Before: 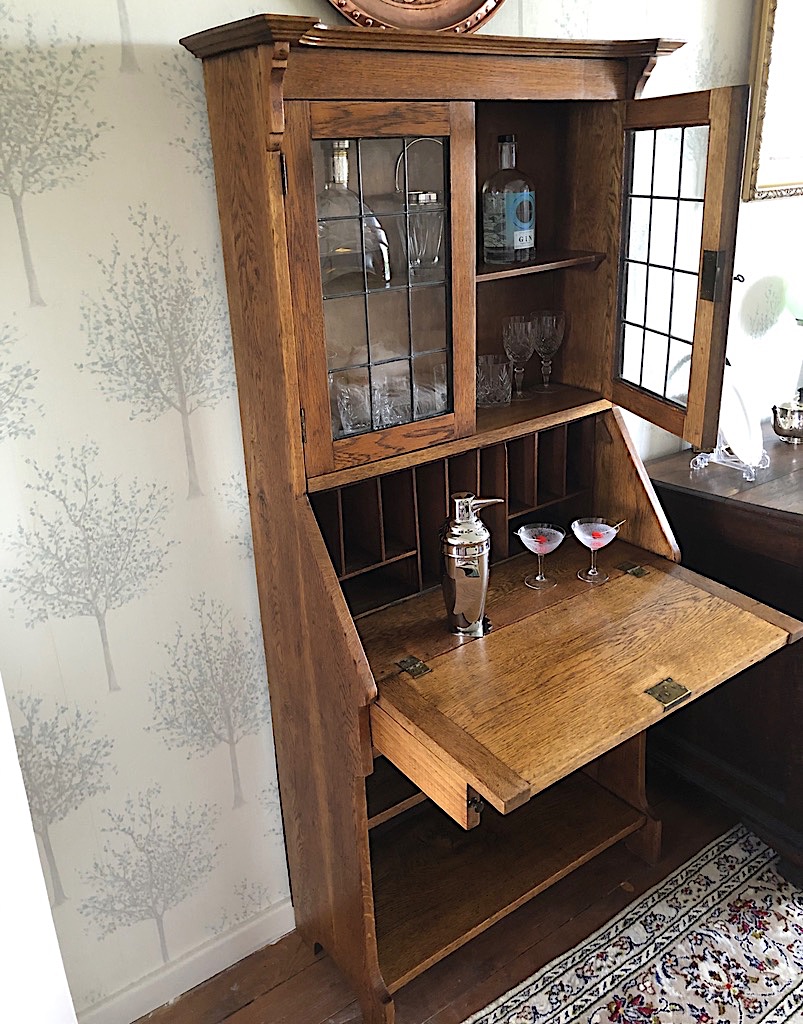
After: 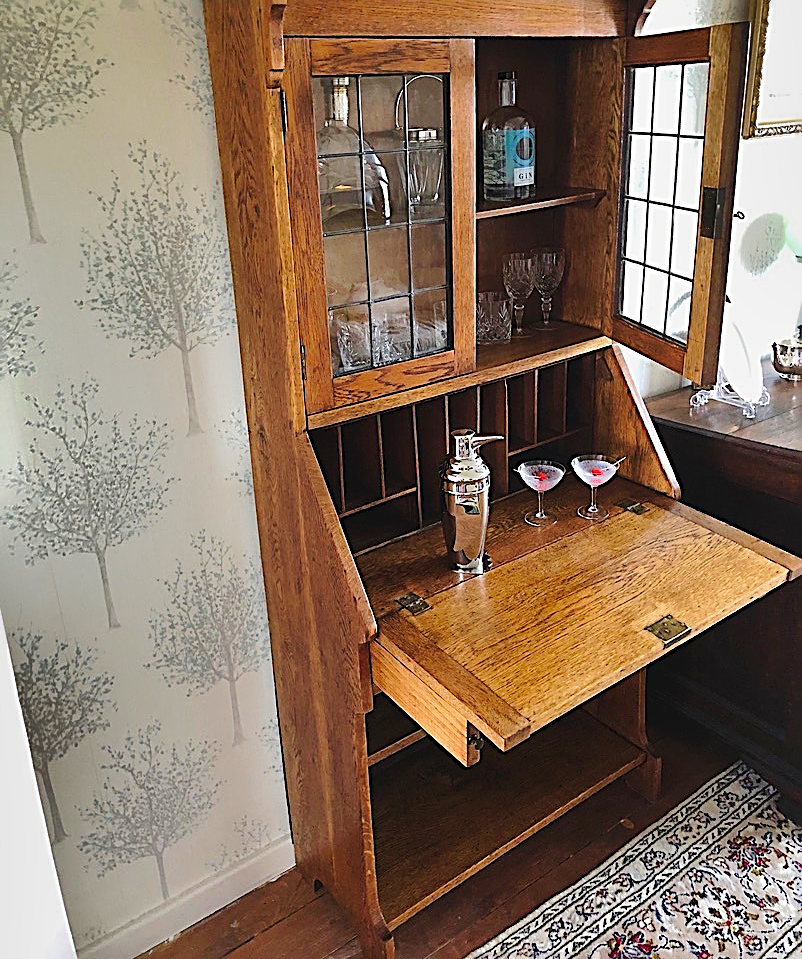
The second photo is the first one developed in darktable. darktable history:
velvia: on, module defaults
crop and rotate: top 6.25%
sharpen: radius 2.543, amount 0.636
tone curve: curves: ch0 [(0, 0) (0.003, 0.031) (0.011, 0.041) (0.025, 0.054) (0.044, 0.06) (0.069, 0.083) (0.1, 0.108) (0.136, 0.135) (0.177, 0.179) (0.224, 0.231) (0.277, 0.294) (0.335, 0.378) (0.399, 0.463) (0.468, 0.552) (0.543, 0.627) (0.623, 0.694) (0.709, 0.776) (0.801, 0.849) (0.898, 0.905) (1, 1)], preserve colors none
shadows and highlights: white point adjustment -3.64, highlights -63.34, highlights color adjustment 42%, soften with gaussian
